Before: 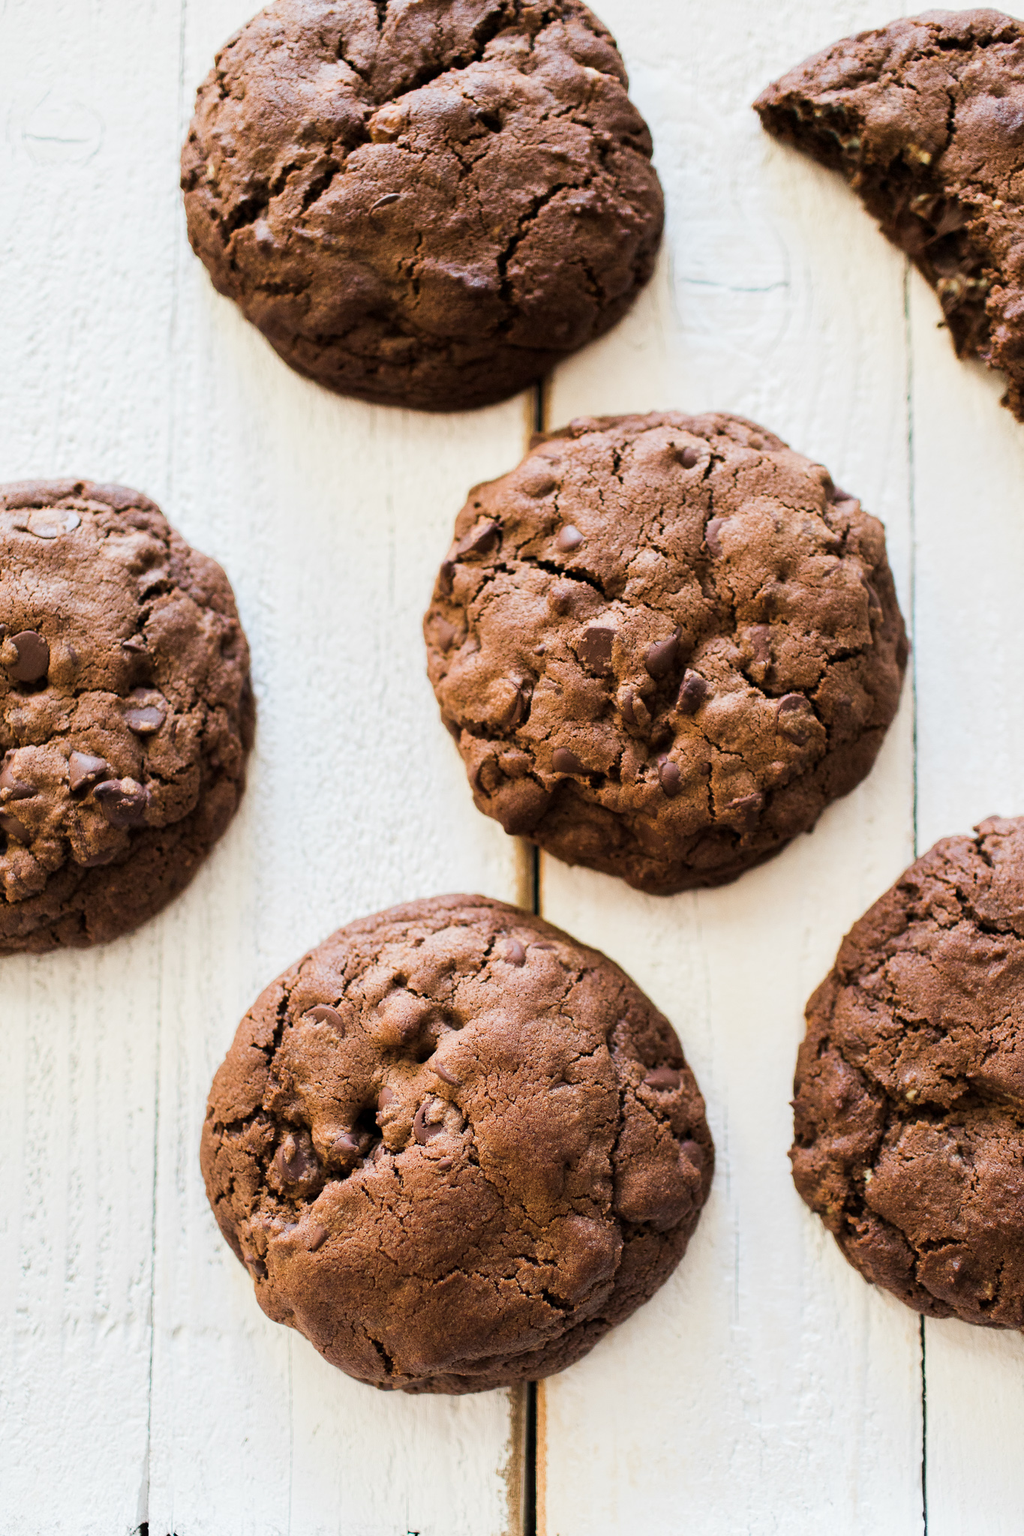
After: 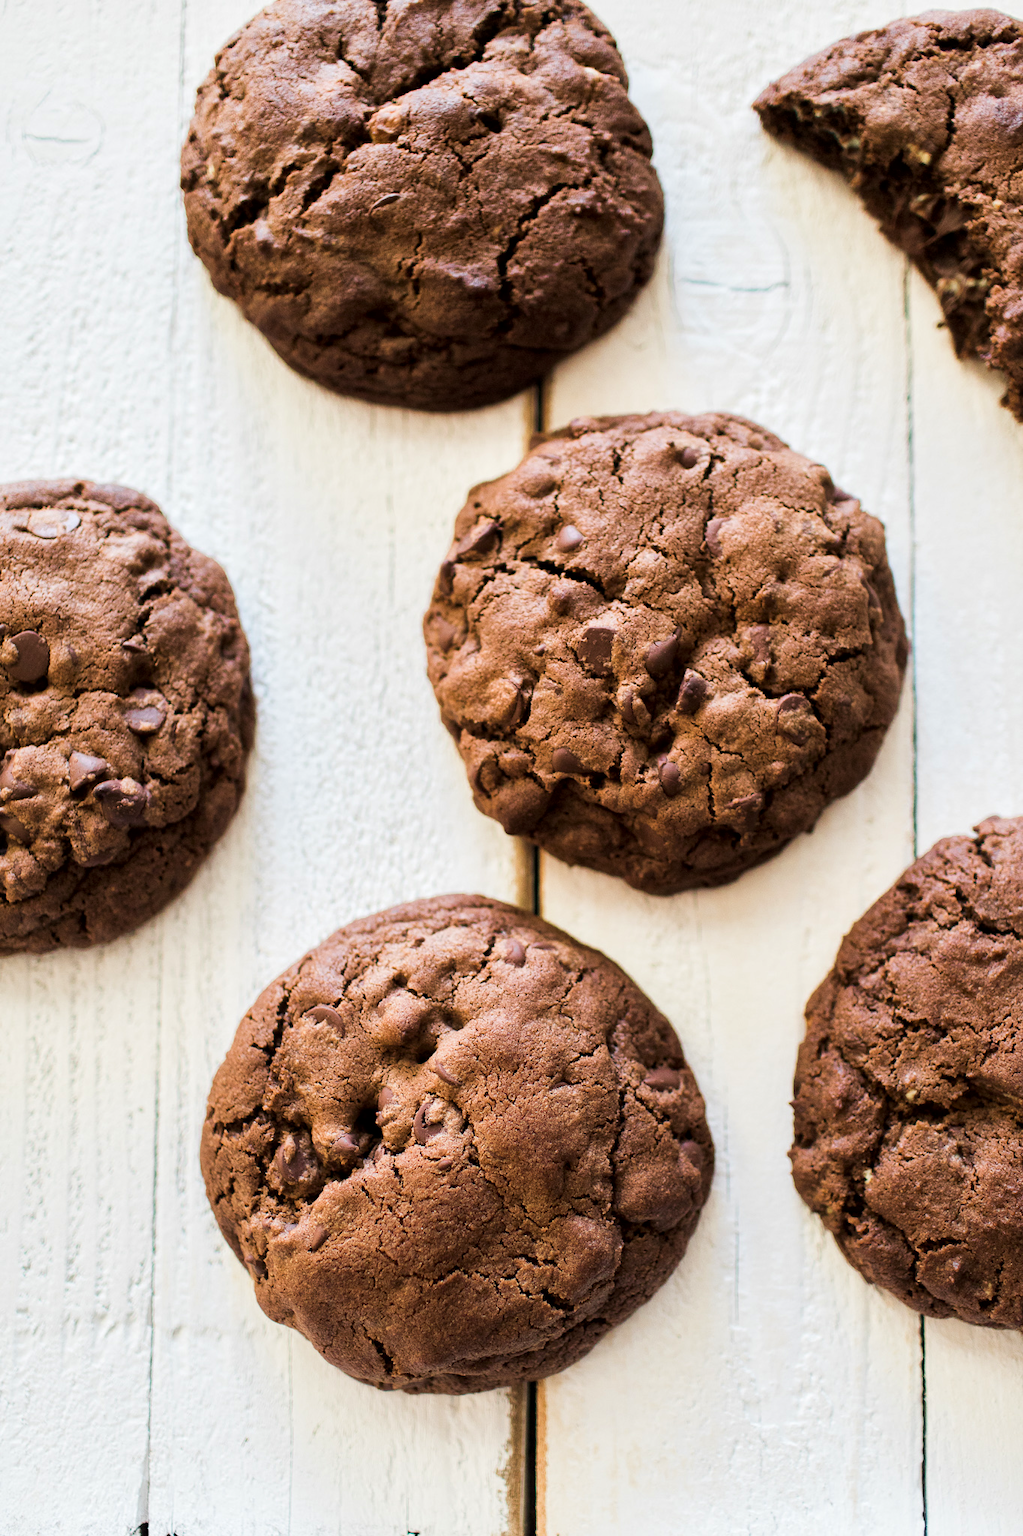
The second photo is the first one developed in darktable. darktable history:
velvia: strength 16.45%
local contrast: mode bilateral grid, contrast 20, coarseness 50, detail 130%, midtone range 0.2
